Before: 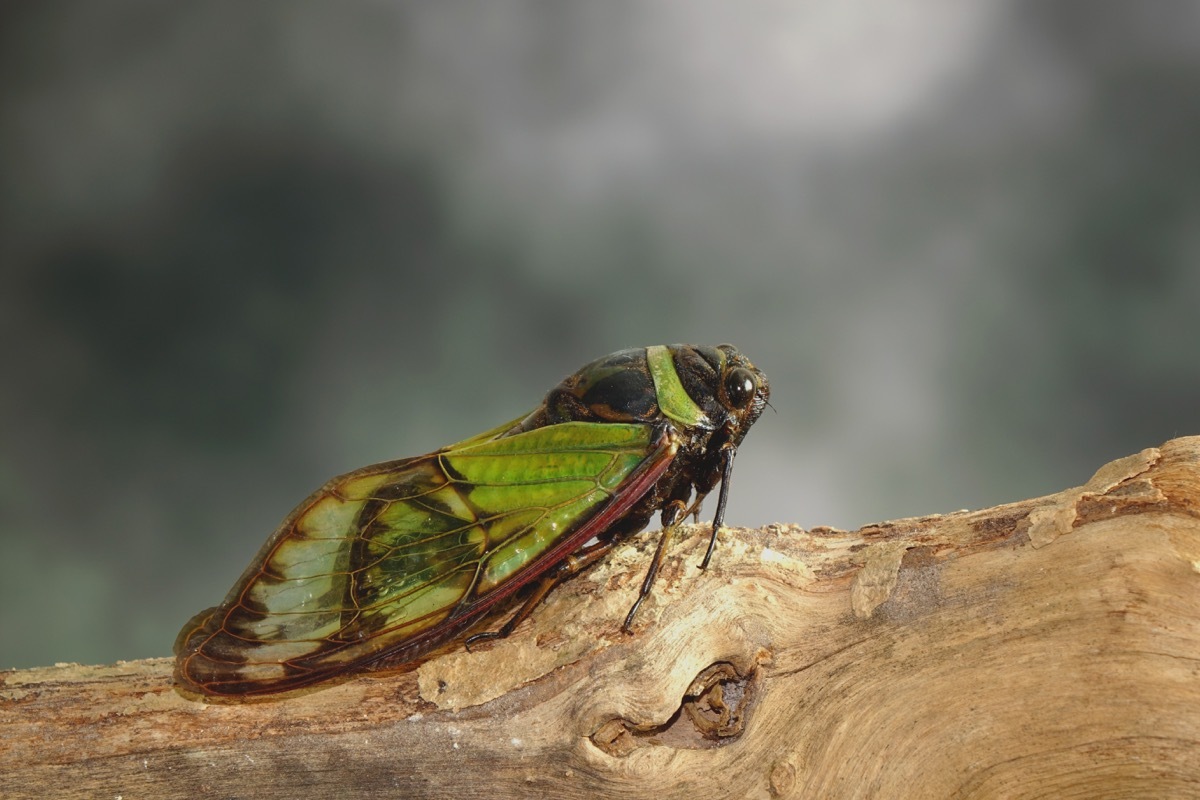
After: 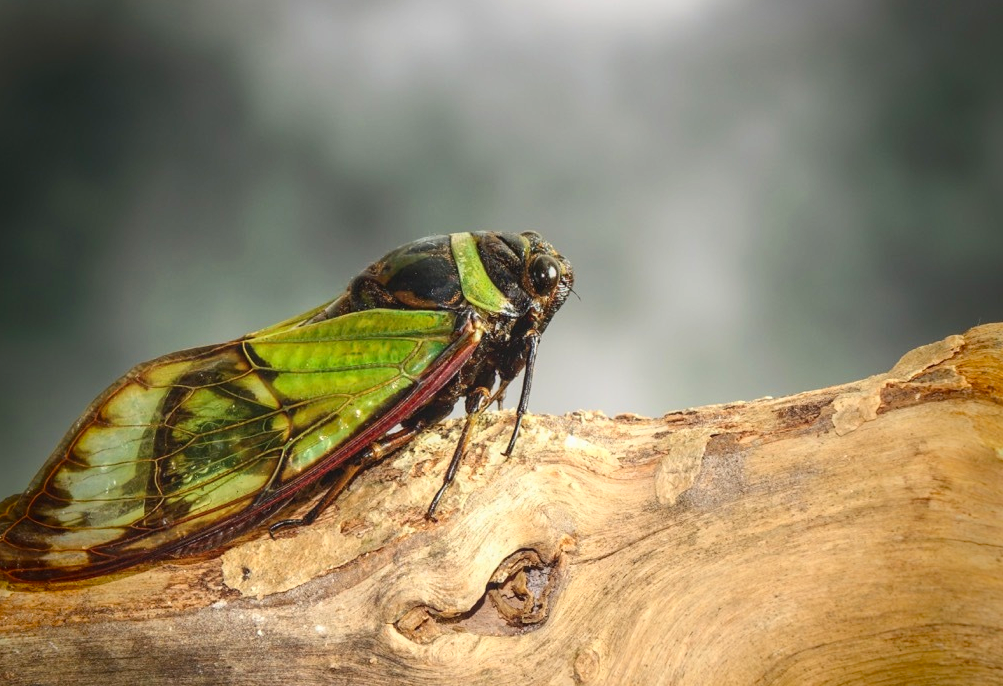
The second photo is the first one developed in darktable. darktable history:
vignetting: fall-off start 76.39%, fall-off radius 27.71%, saturation 0.372, width/height ratio 0.977
shadows and highlights: shadows -23.44, highlights 44.68, highlights color adjustment 40.54%, soften with gaussian
local contrast: on, module defaults
crop: left 16.34%, top 14.205%
contrast brightness saturation: contrast 0.196, brightness 0.165, saturation 0.219
